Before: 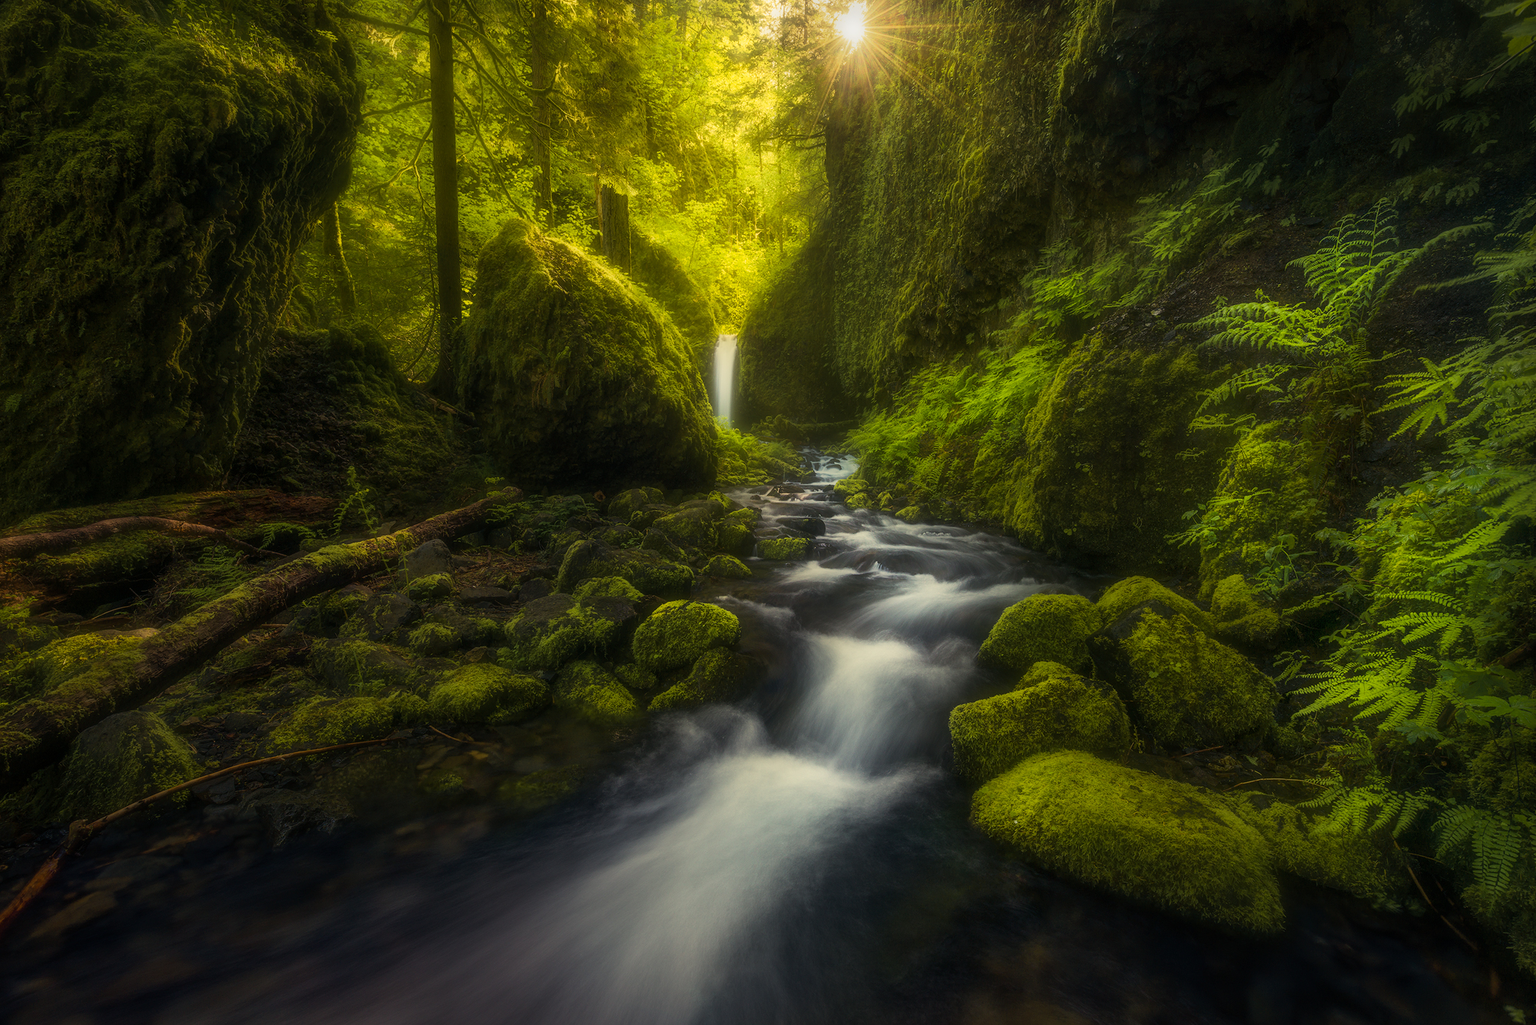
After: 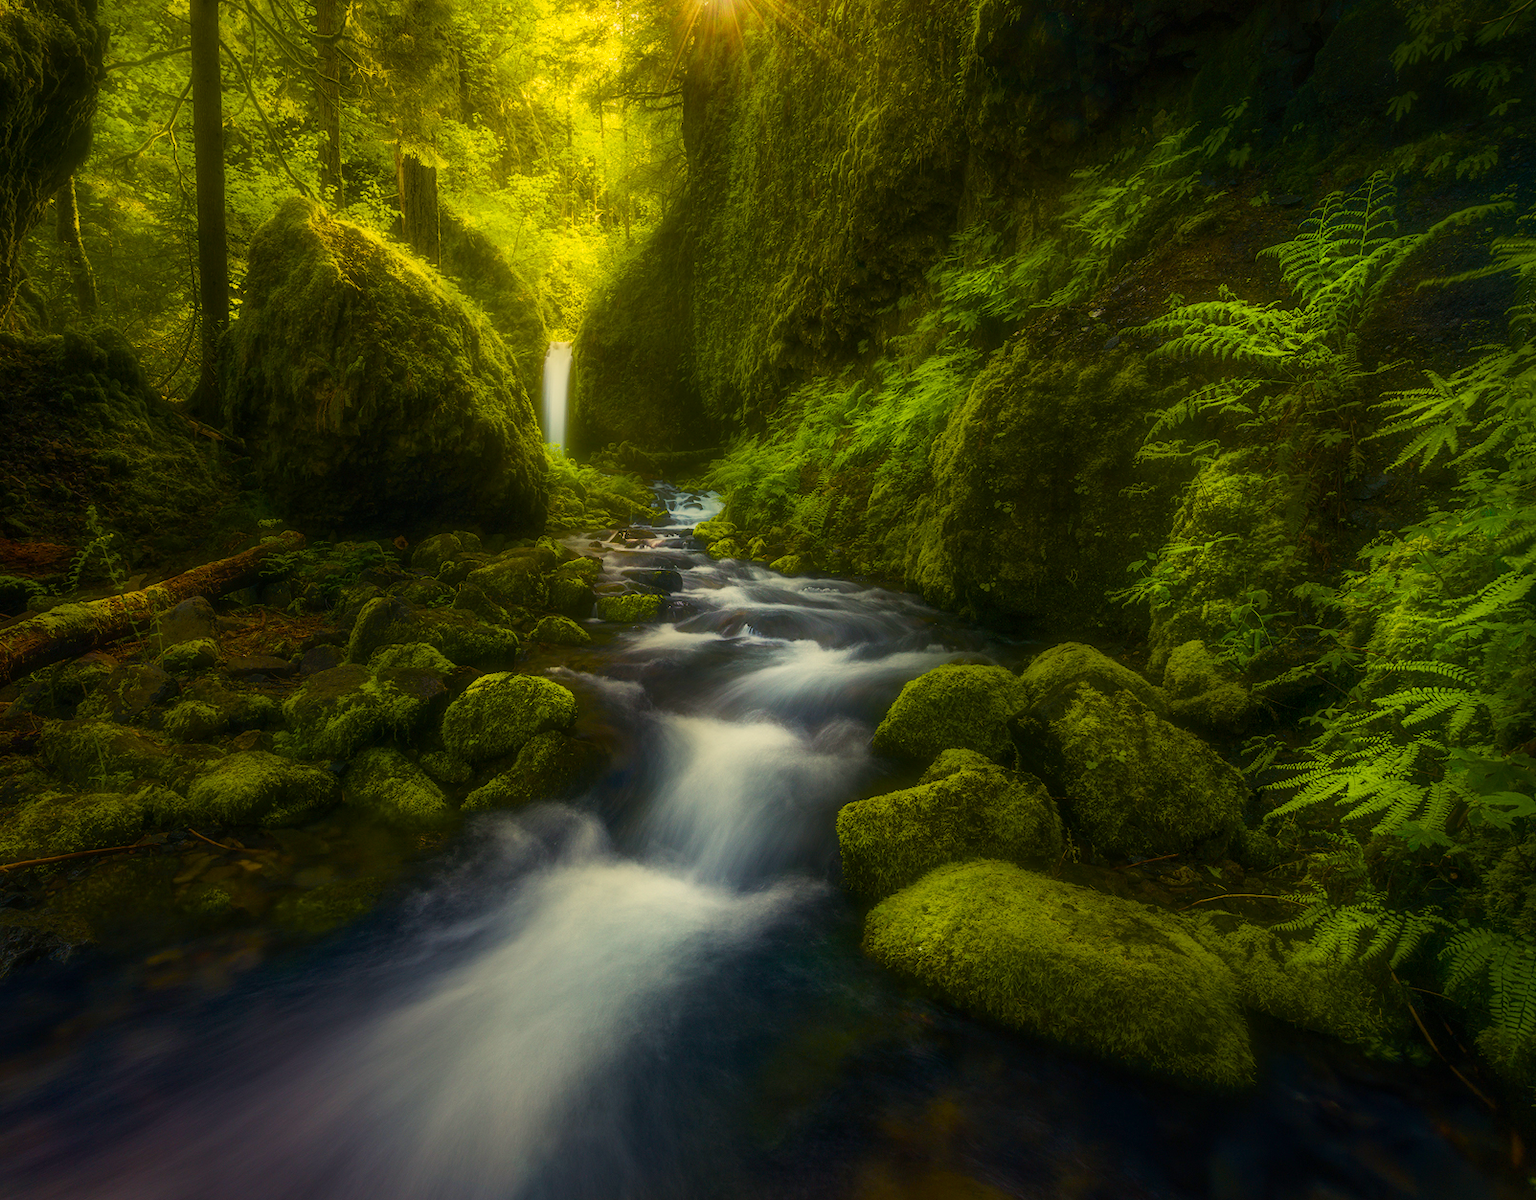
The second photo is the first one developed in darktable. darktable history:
crop and rotate: left 18.105%, top 5.993%, right 1.669%
color balance rgb: perceptual saturation grading › global saturation 20%, perceptual saturation grading › highlights -25.63%, perceptual saturation grading › shadows 50.149%, global vibrance 40.689%
